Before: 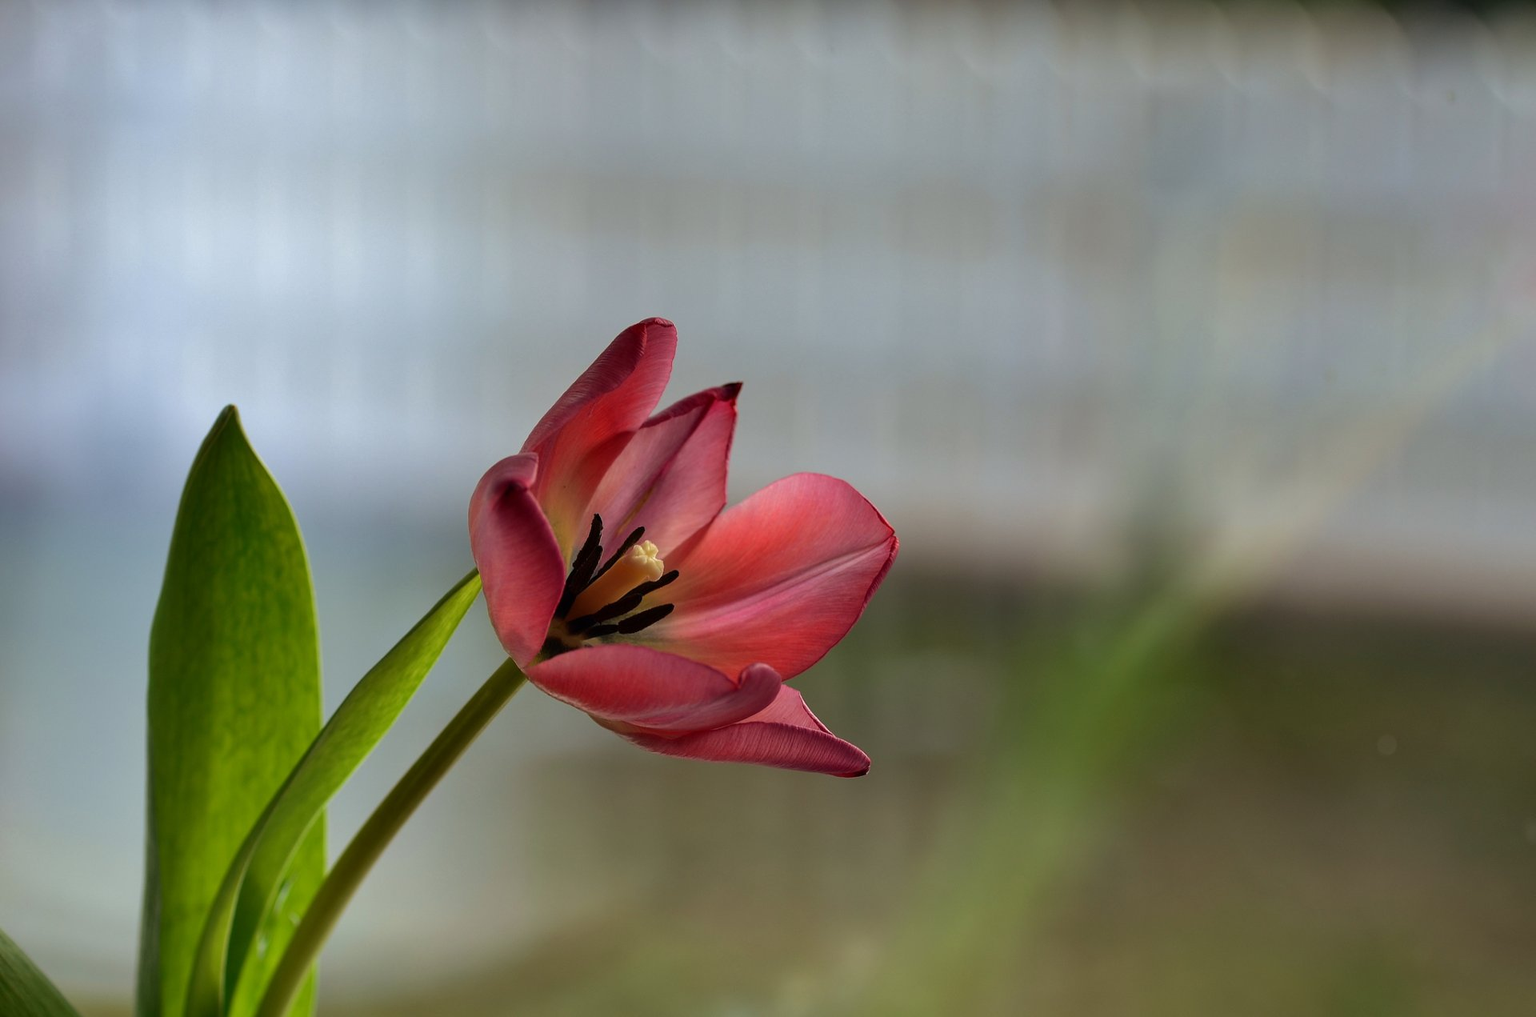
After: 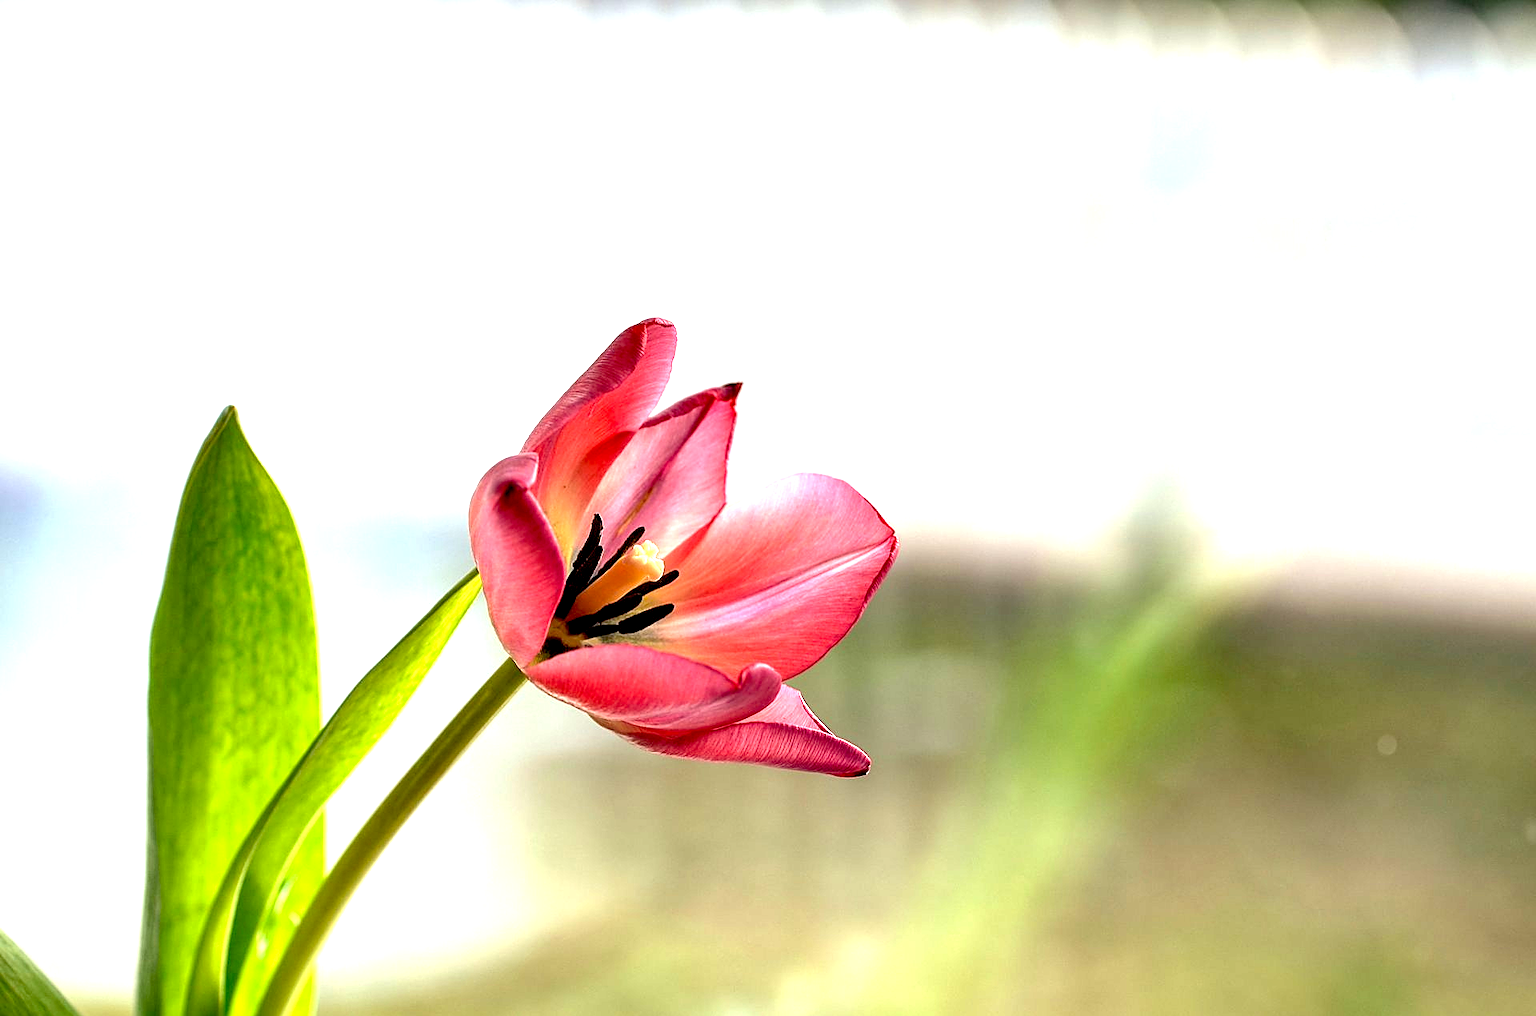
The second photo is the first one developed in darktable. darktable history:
sharpen: on, module defaults
exposure: black level correction 0.005, exposure 2.085 EV, compensate highlight preservation false
local contrast: detail 130%
